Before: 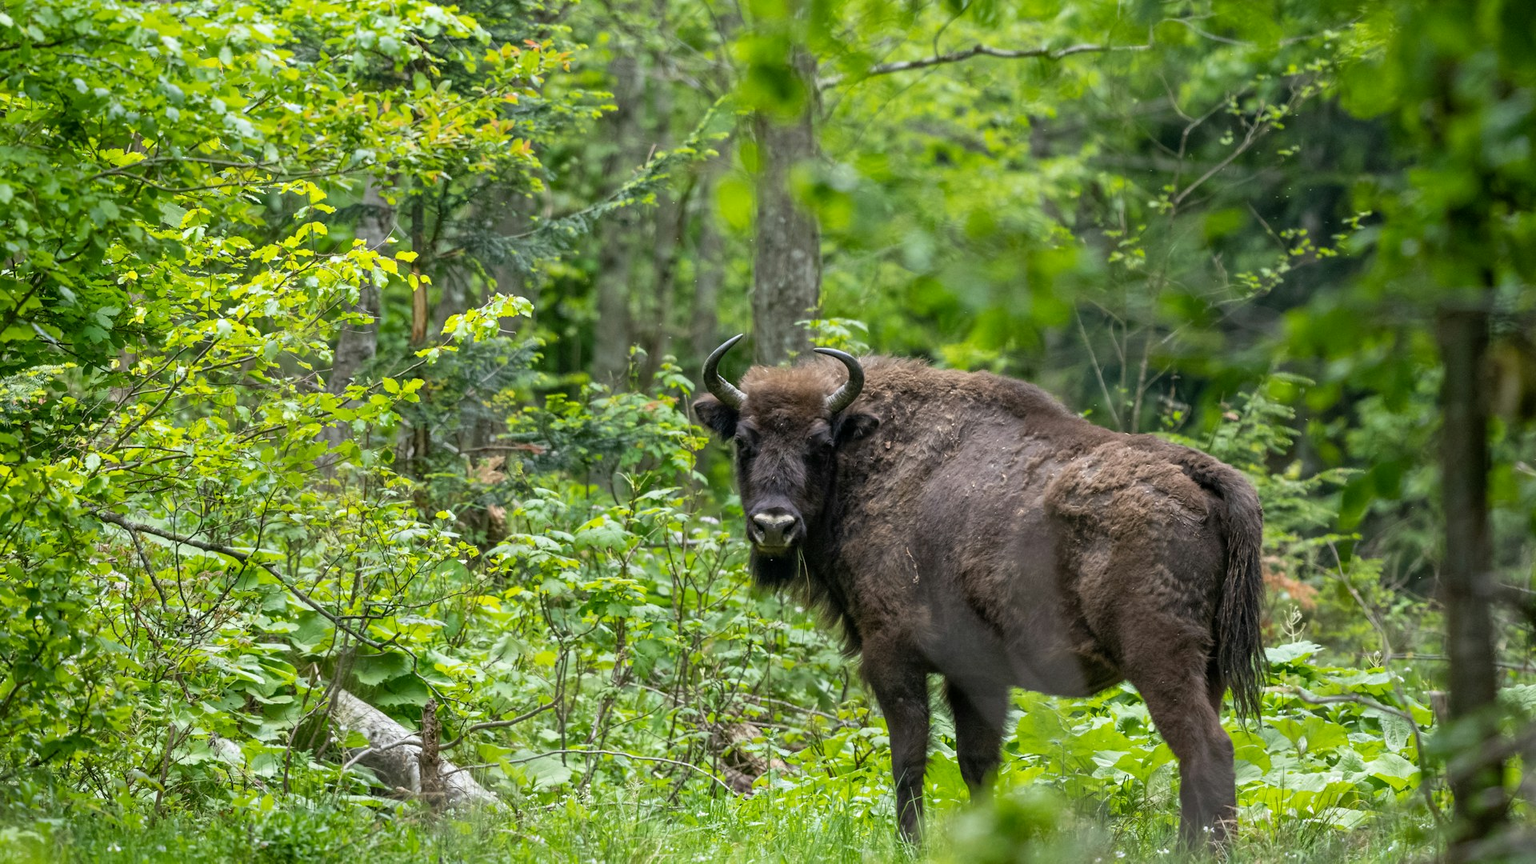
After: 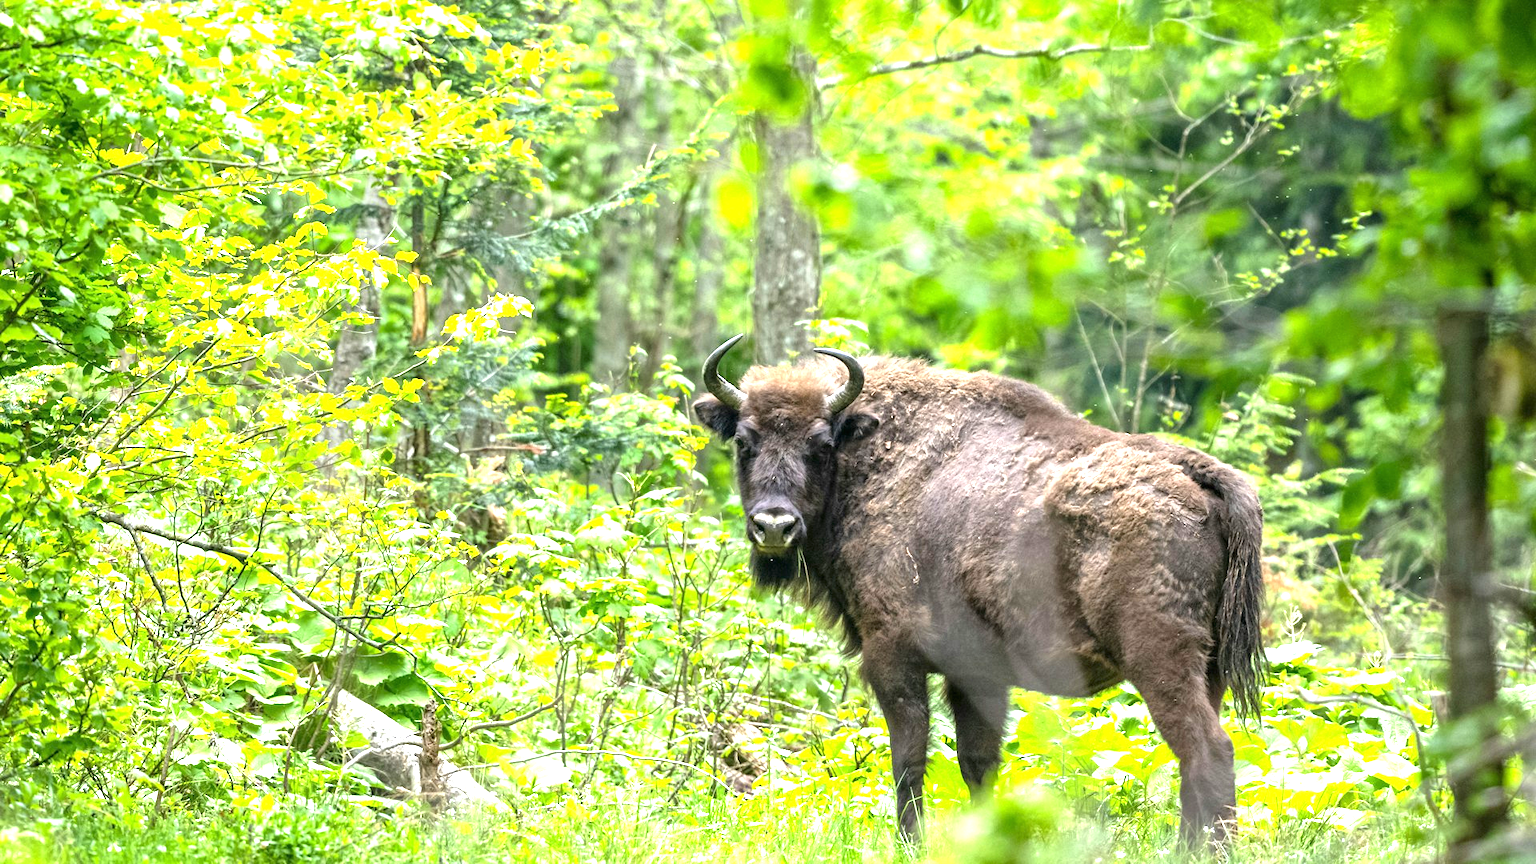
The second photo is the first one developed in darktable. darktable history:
exposure: black level correction 0, exposure 1.67 EV, compensate exposure bias true, compensate highlight preservation false
